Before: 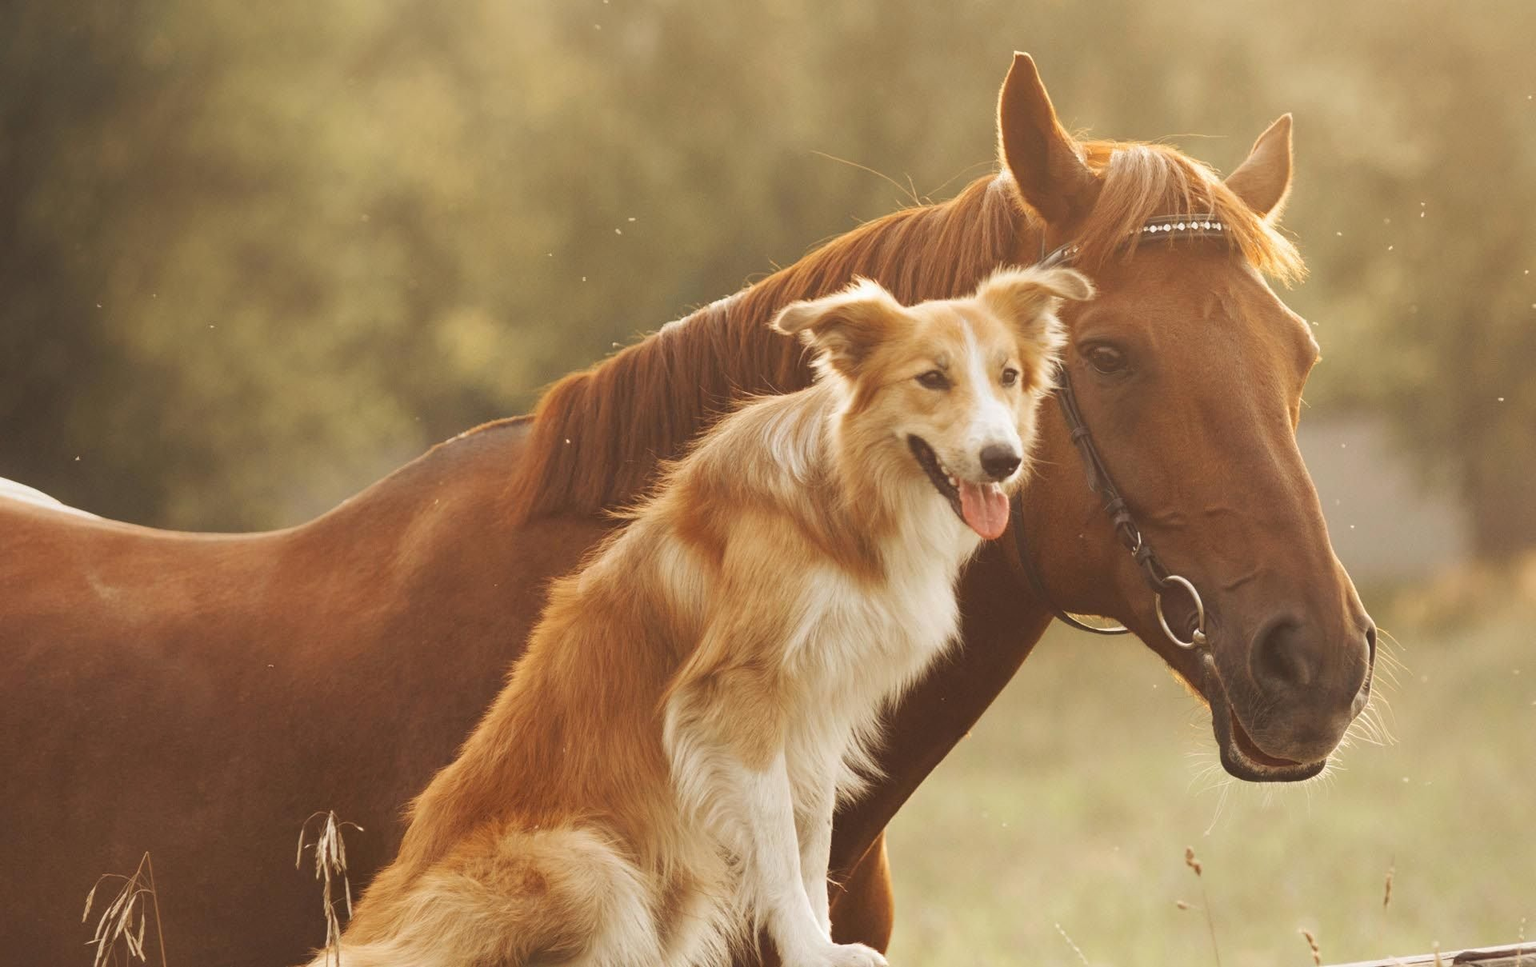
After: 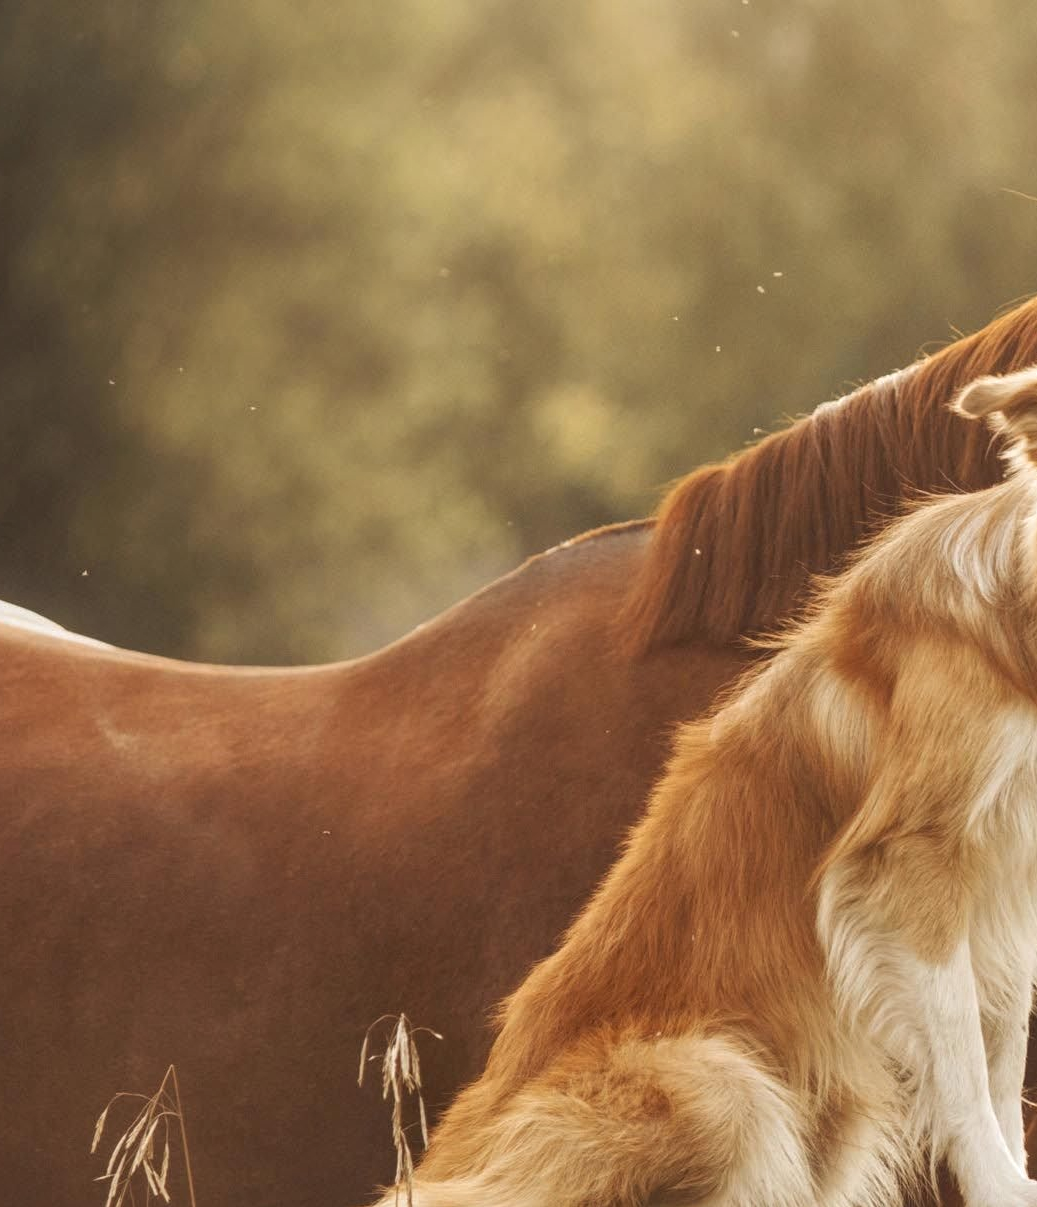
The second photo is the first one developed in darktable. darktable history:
crop: left 0.647%, right 45.325%, bottom 0.087%
local contrast: on, module defaults
